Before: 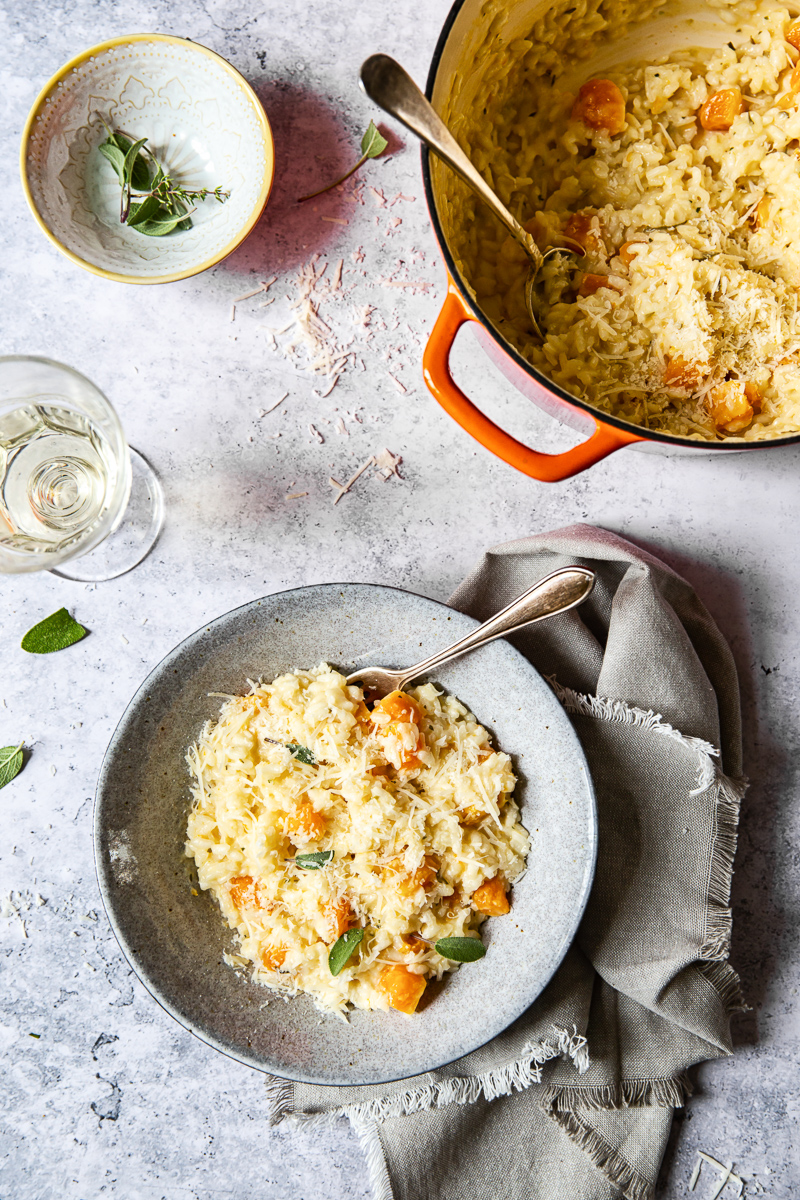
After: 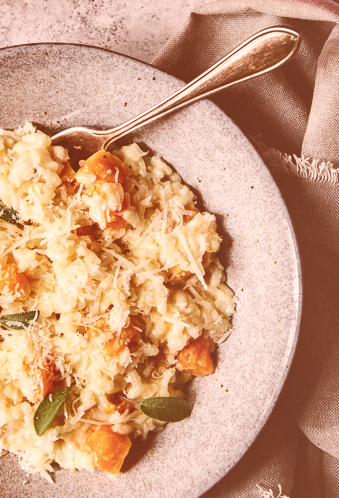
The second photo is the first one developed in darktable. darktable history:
shadows and highlights: shadows 47.81, highlights -41.54, highlights color adjustment 73.74%, soften with gaussian
crop: left 36.962%, top 45.079%, right 20.638%, bottom 13.345%
exposure: black level correction -0.086, compensate highlight preservation false
color correction: highlights a* 9.18, highlights b* 8.81, shadows a* 39.54, shadows b* 39.67, saturation 0.821
